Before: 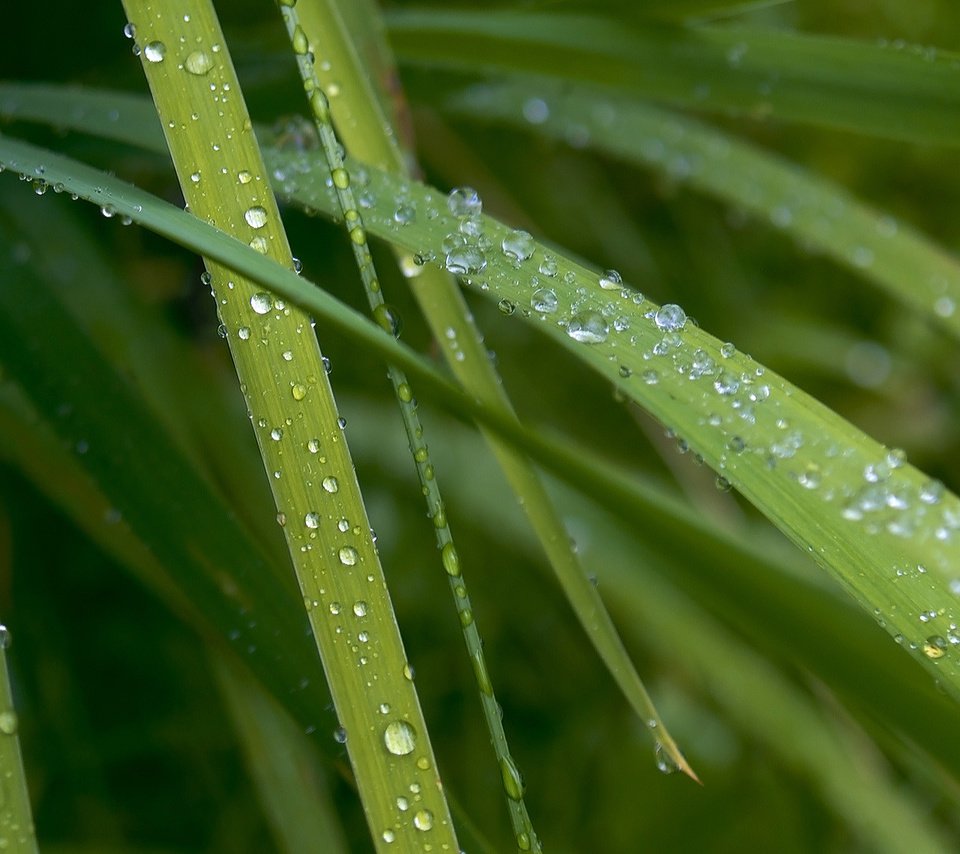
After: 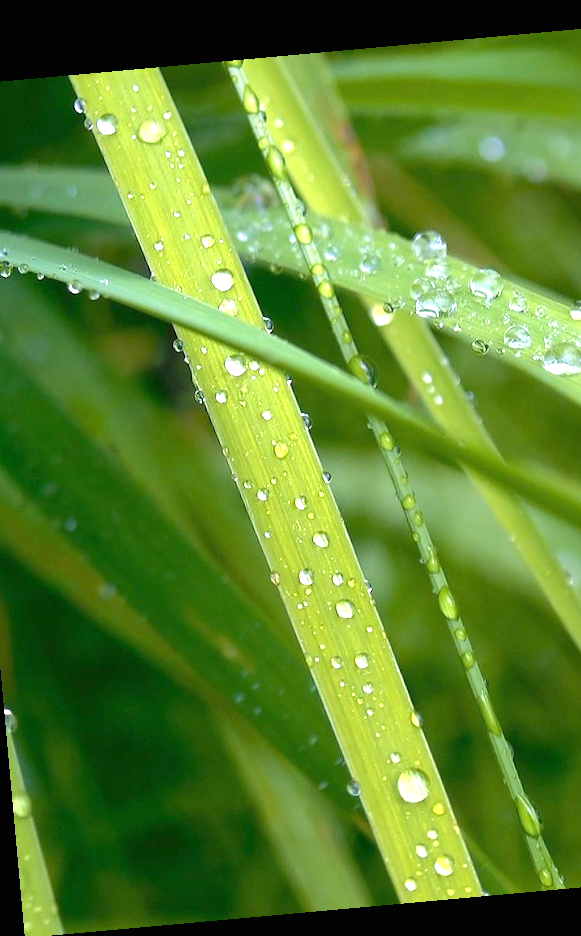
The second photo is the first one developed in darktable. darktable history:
crop: left 5.114%, right 38.589%
rotate and perspective: rotation -5.2°, automatic cropping off
base curve: curves: ch0 [(0, 0) (0.262, 0.32) (0.722, 0.705) (1, 1)]
exposure: black level correction 0, exposure 1.379 EV, compensate exposure bias true, compensate highlight preservation false
